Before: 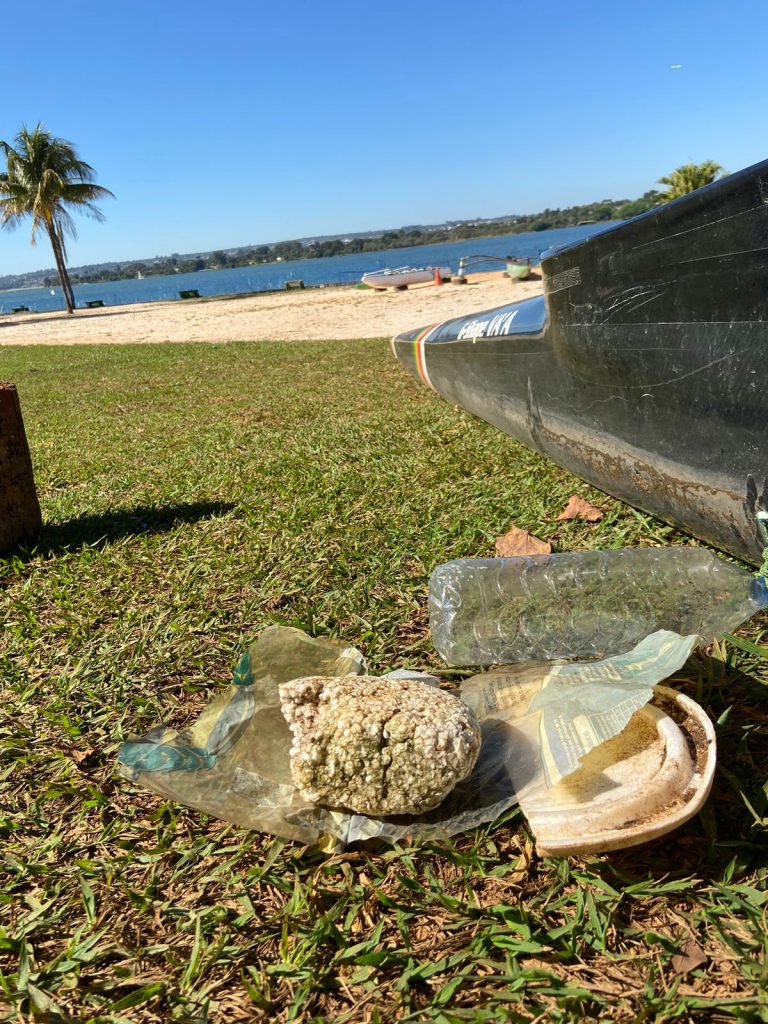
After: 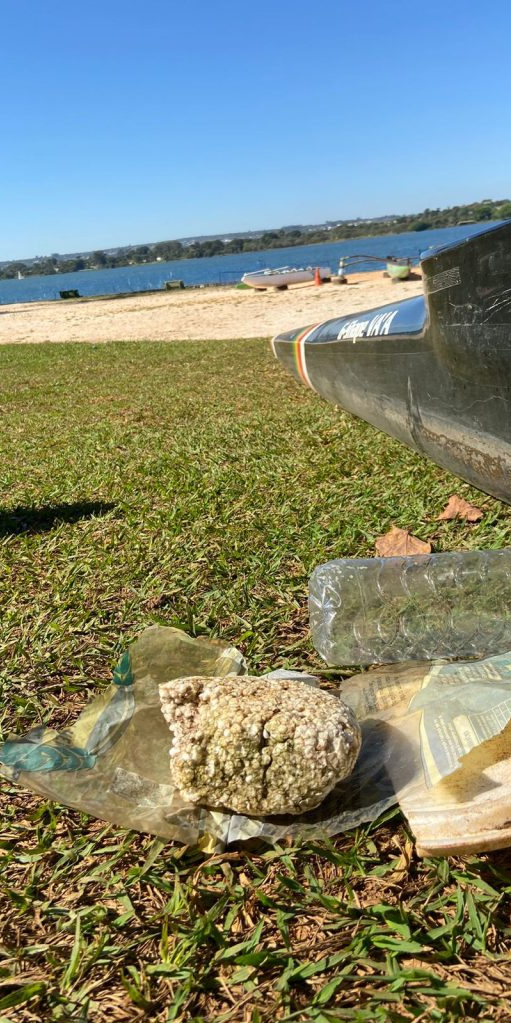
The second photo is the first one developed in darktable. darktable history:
crop and rotate: left 15.745%, right 17.647%
